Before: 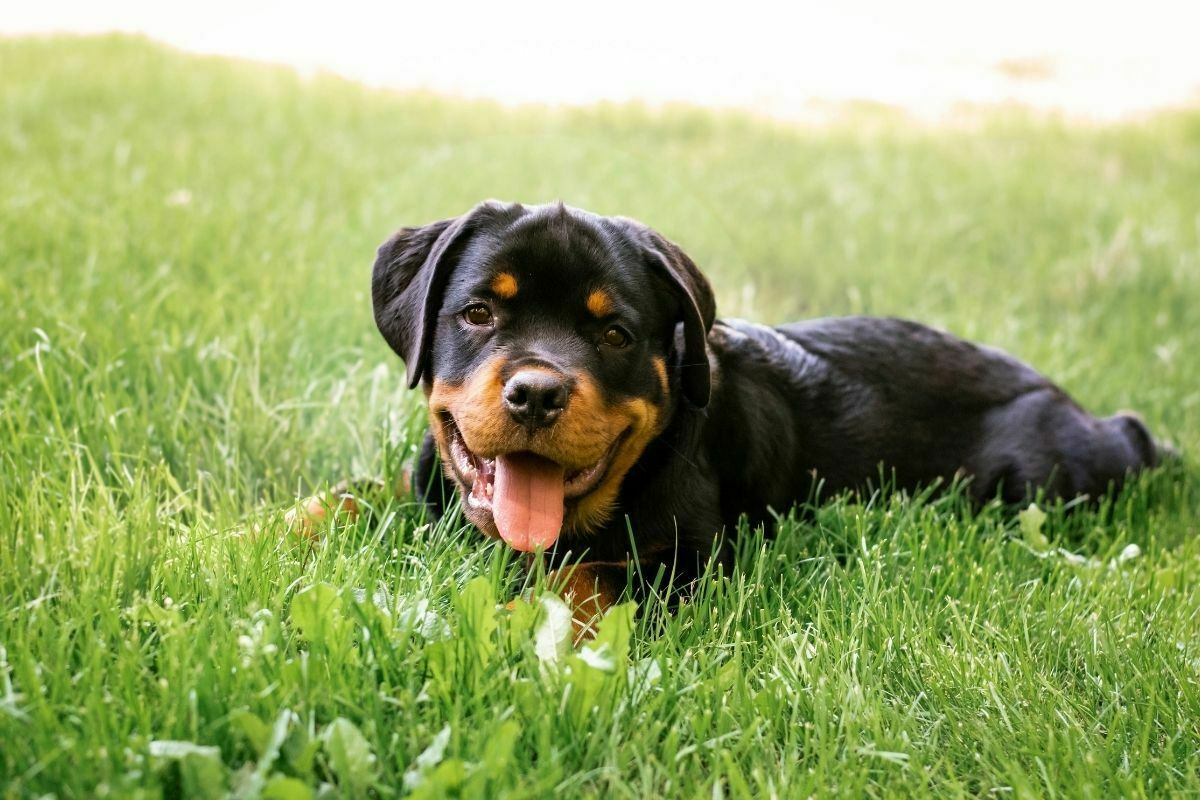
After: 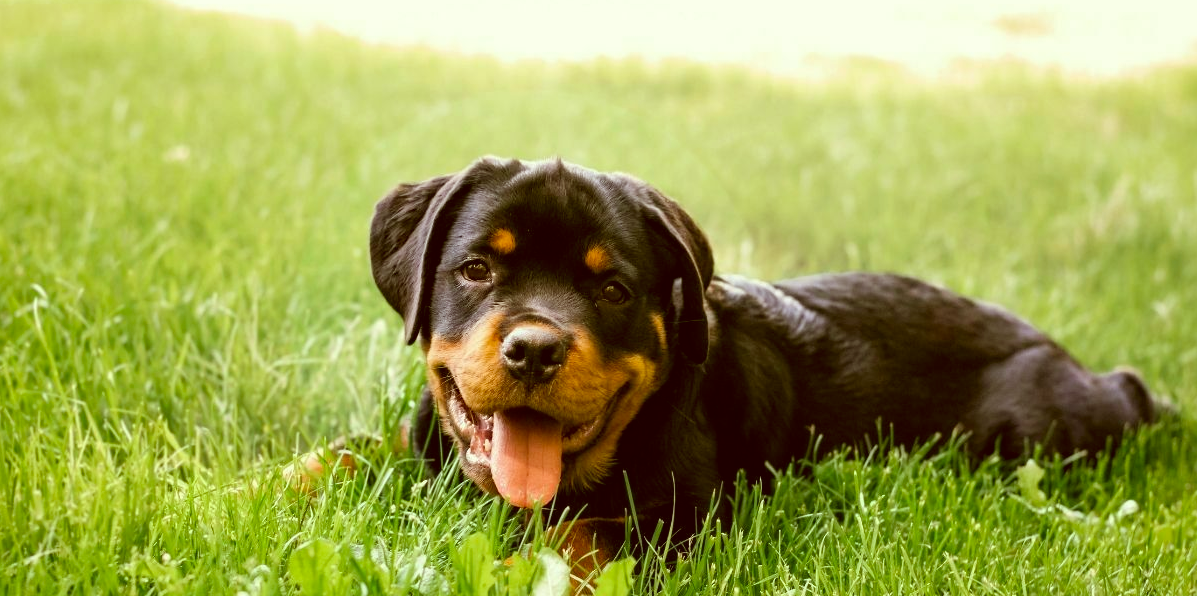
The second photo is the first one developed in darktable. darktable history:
color balance rgb: global offset › chroma 0.063%, global offset › hue 254.29°, perceptual saturation grading › global saturation 0.399%, perceptual saturation grading › mid-tones 11.821%, global vibrance 2.885%
color correction: highlights a* -5.22, highlights b* 9.8, shadows a* 9.46, shadows b* 24.26
crop: left 0.221%, top 5.53%, bottom 19.897%
